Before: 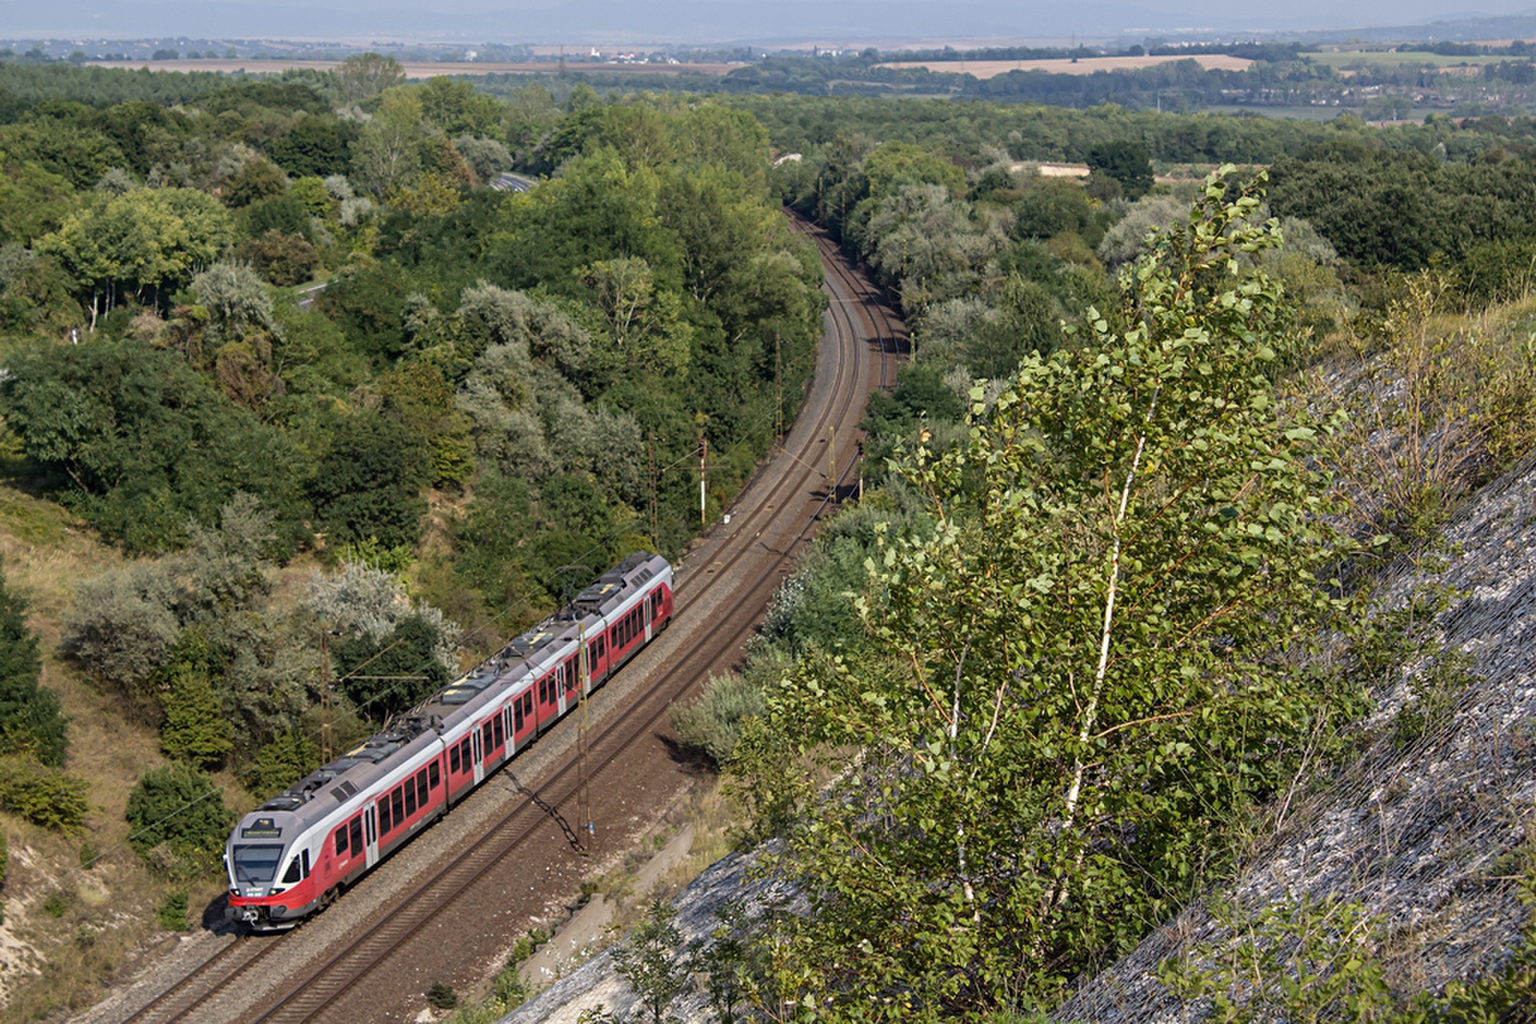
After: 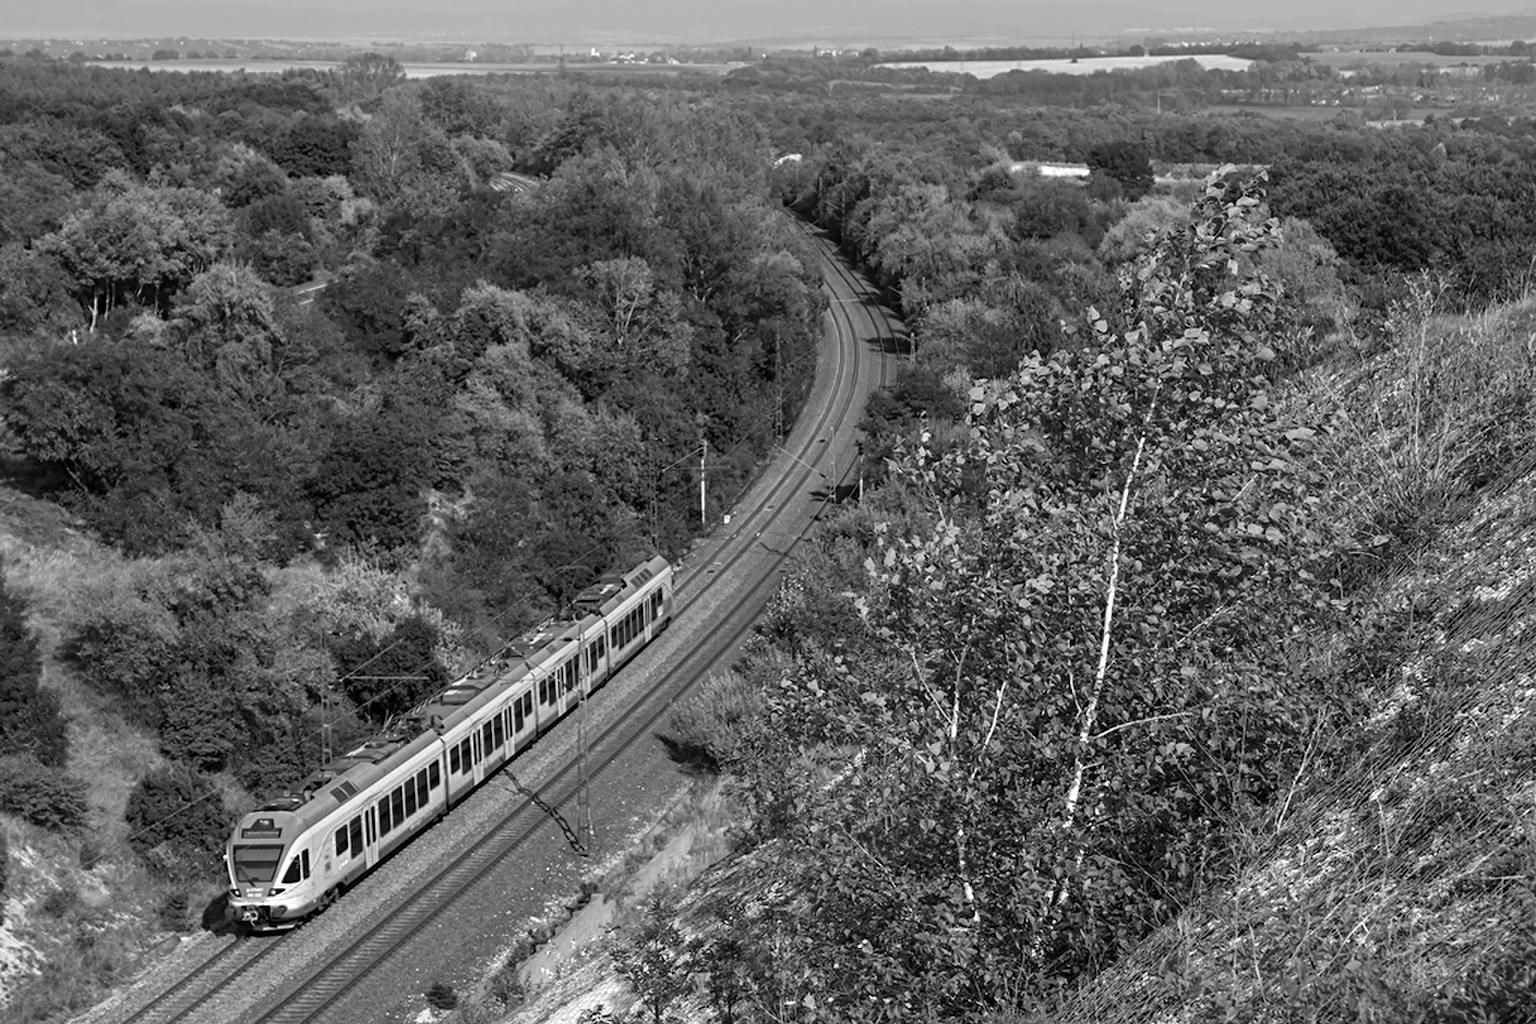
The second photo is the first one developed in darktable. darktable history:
color balance rgb: shadows lift › luminance -9.67%, highlights gain › chroma 1.665%, highlights gain › hue 57.31°, linear chroma grading › global chroma 0.792%, perceptual saturation grading › global saturation 20%, perceptual saturation grading › highlights -50.434%, perceptual saturation grading › shadows 31.078%
color zones: curves: ch0 [(0.004, 0.588) (0.116, 0.636) (0.259, 0.476) (0.423, 0.464) (0.75, 0.5)]; ch1 [(0, 0) (0.143, 0) (0.286, 0) (0.429, 0) (0.571, 0) (0.714, 0) (0.857, 0)], mix 101.72%
